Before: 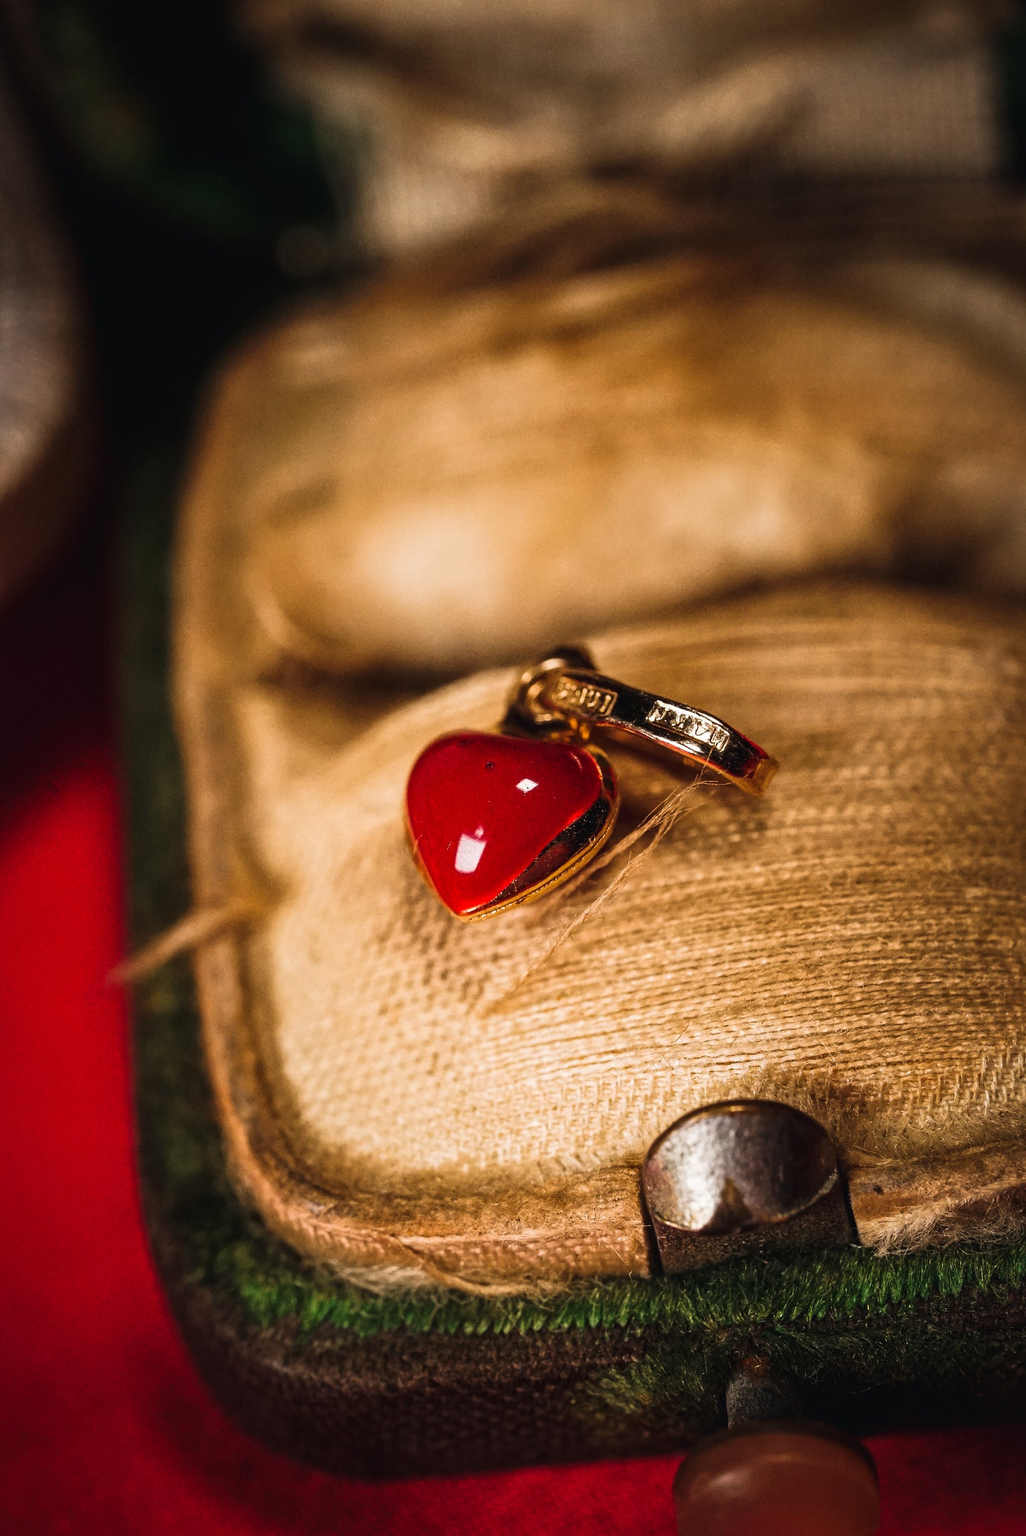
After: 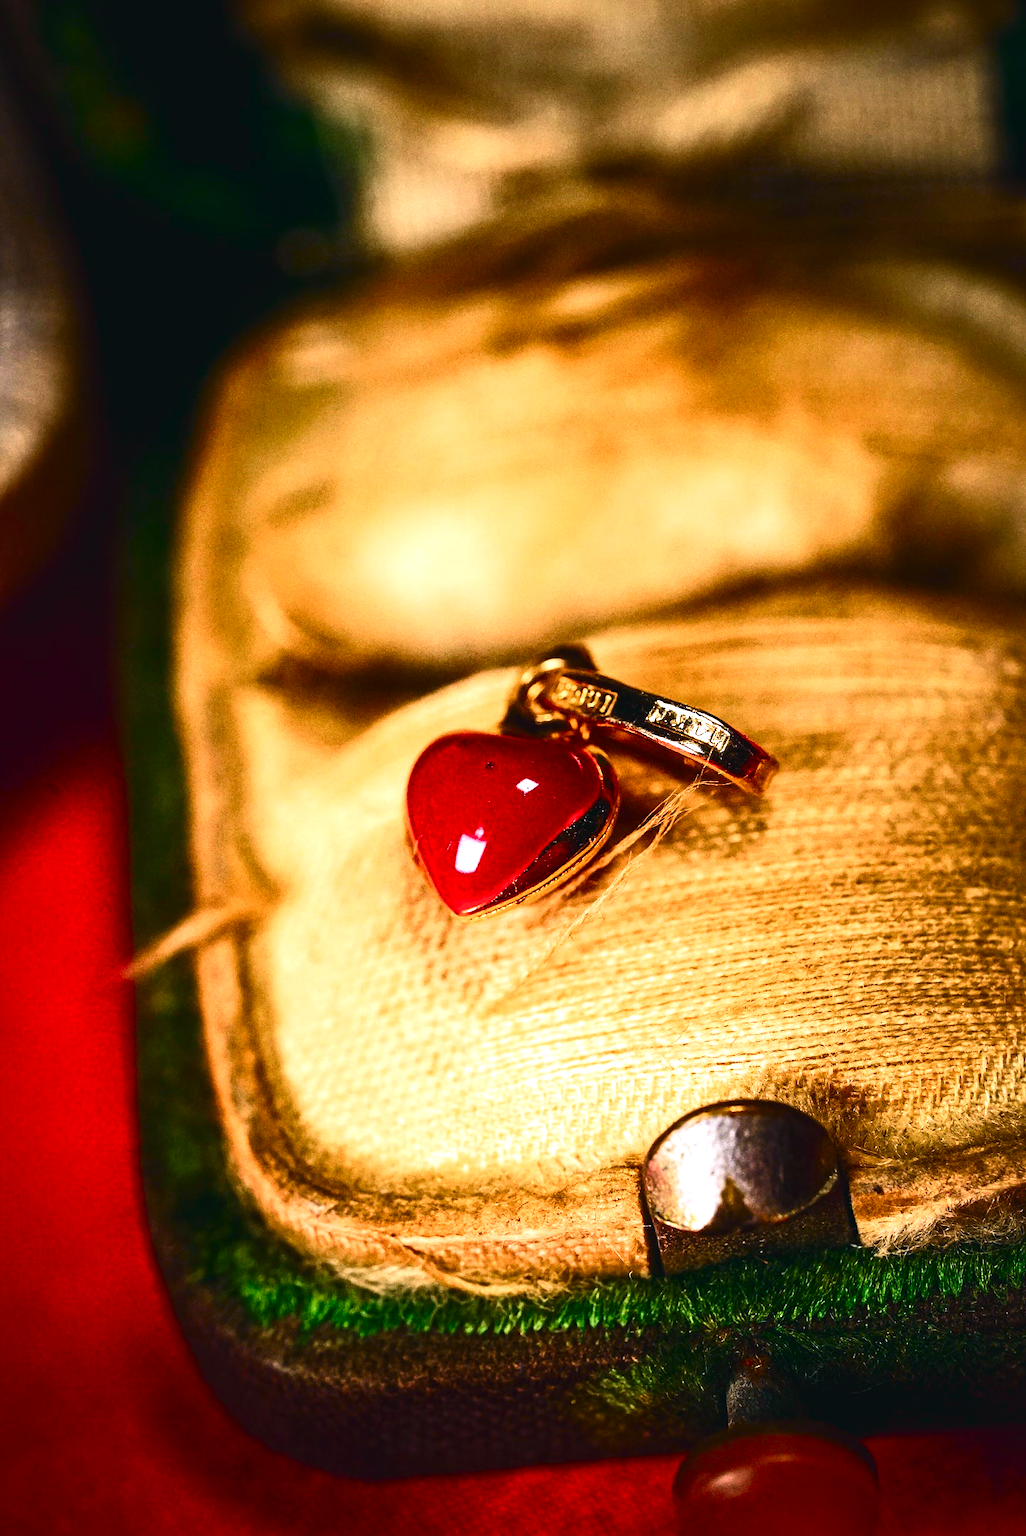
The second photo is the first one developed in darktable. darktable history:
tone curve: curves: ch0 [(0, 0.003) (0.044, 0.032) (0.12, 0.089) (0.197, 0.168) (0.281, 0.273) (0.468, 0.548) (0.588, 0.71) (0.701, 0.815) (0.86, 0.922) (1, 0.982)]; ch1 [(0, 0) (0.247, 0.215) (0.433, 0.382) (0.466, 0.426) (0.493, 0.481) (0.501, 0.5) (0.517, 0.524) (0.557, 0.582) (0.598, 0.651) (0.671, 0.735) (0.796, 0.85) (1, 1)]; ch2 [(0, 0) (0.249, 0.216) (0.357, 0.317) (0.448, 0.432) (0.478, 0.492) (0.498, 0.499) (0.517, 0.53) (0.537, 0.57) (0.569, 0.623) (0.61, 0.663) (0.706, 0.75) (0.808, 0.809) (0.991, 0.968)], color space Lab, independent channels, preserve colors none
exposure: black level correction 0.001, exposure 0.5 EV, compensate exposure bias true, compensate highlight preservation false
color balance rgb: shadows lift › chroma 1%, shadows lift › hue 217.2°, power › hue 310.8°, highlights gain › chroma 1%, highlights gain › hue 54°, global offset › luminance 0.5%, global offset › hue 171.6°, perceptual saturation grading › global saturation 14.09%, perceptual saturation grading › highlights -25%, perceptual saturation grading › shadows 30%, perceptual brilliance grading › highlights 13.42%, perceptual brilliance grading › mid-tones 8.05%, perceptual brilliance grading › shadows -17.45%, global vibrance 25%
white balance: red 0.924, blue 1.095
